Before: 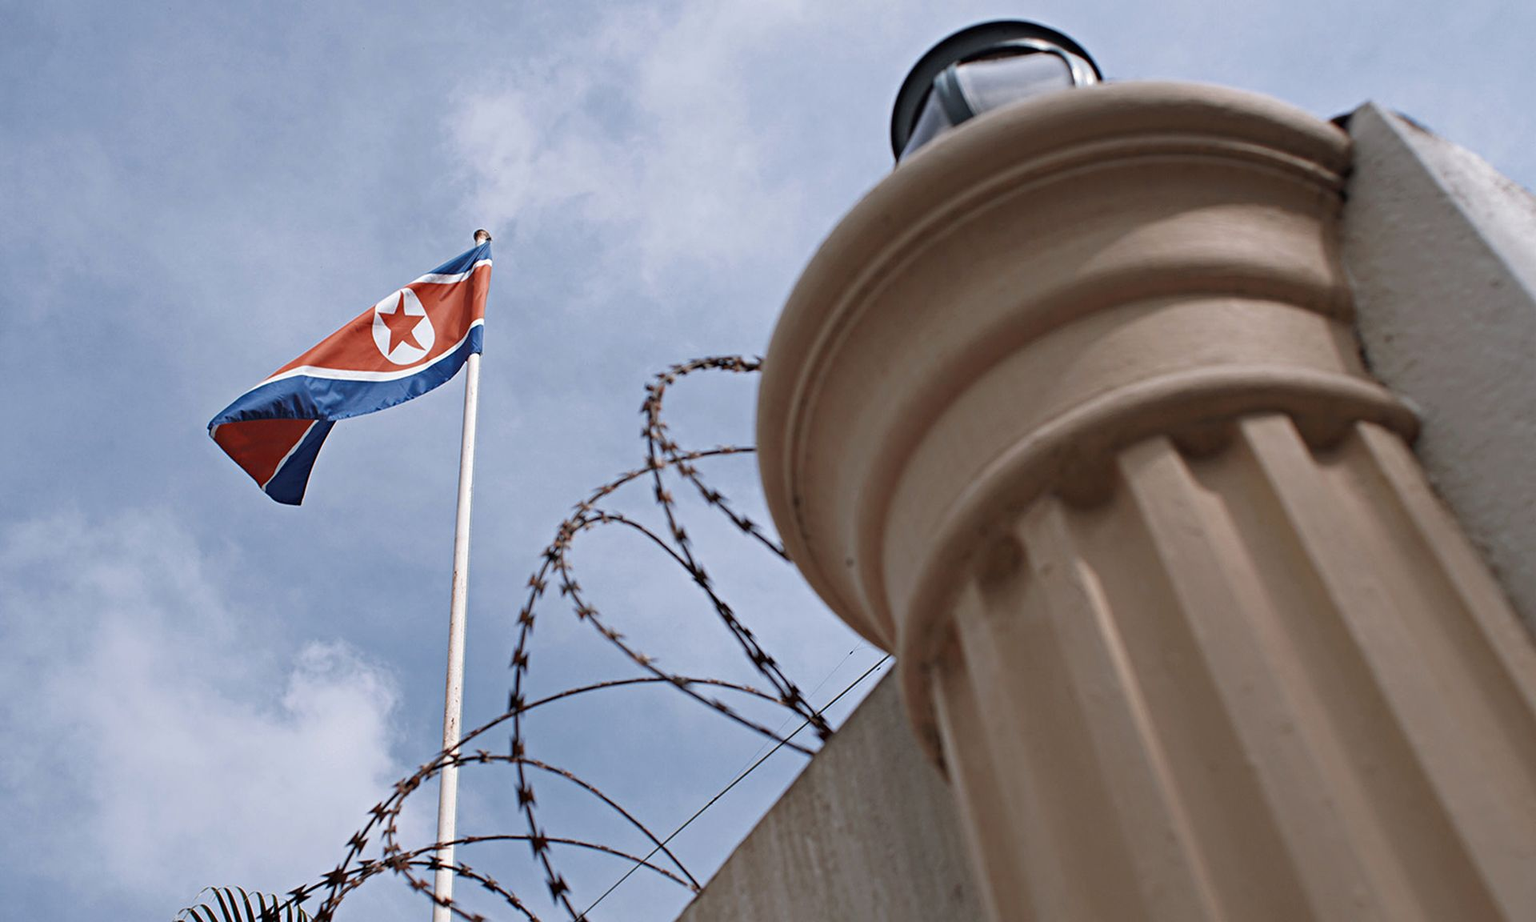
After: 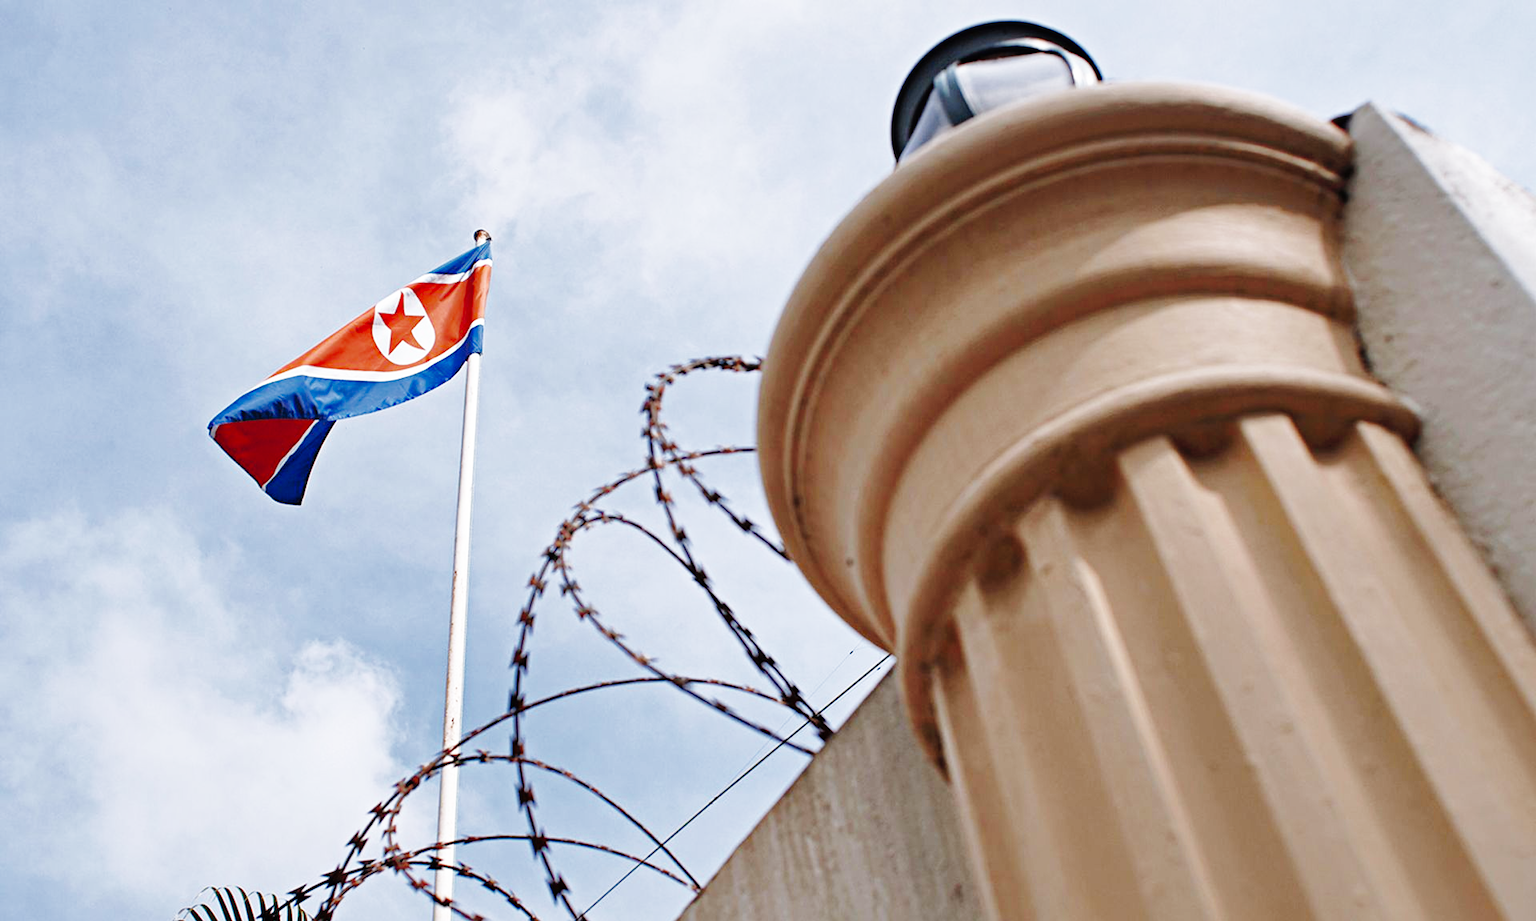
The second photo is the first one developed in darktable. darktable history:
base curve: curves: ch0 [(0, 0) (0, 0) (0.002, 0.001) (0.008, 0.003) (0.019, 0.011) (0.037, 0.037) (0.064, 0.11) (0.102, 0.232) (0.152, 0.379) (0.216, 0.524) (0.296, 0.665) (0.394, 0.789) (0.512, 0.881) (0.651, 0.945) (0.813, 0.986) (1, 1)], preserve colors none
shadows and highlights: on, module defaults
